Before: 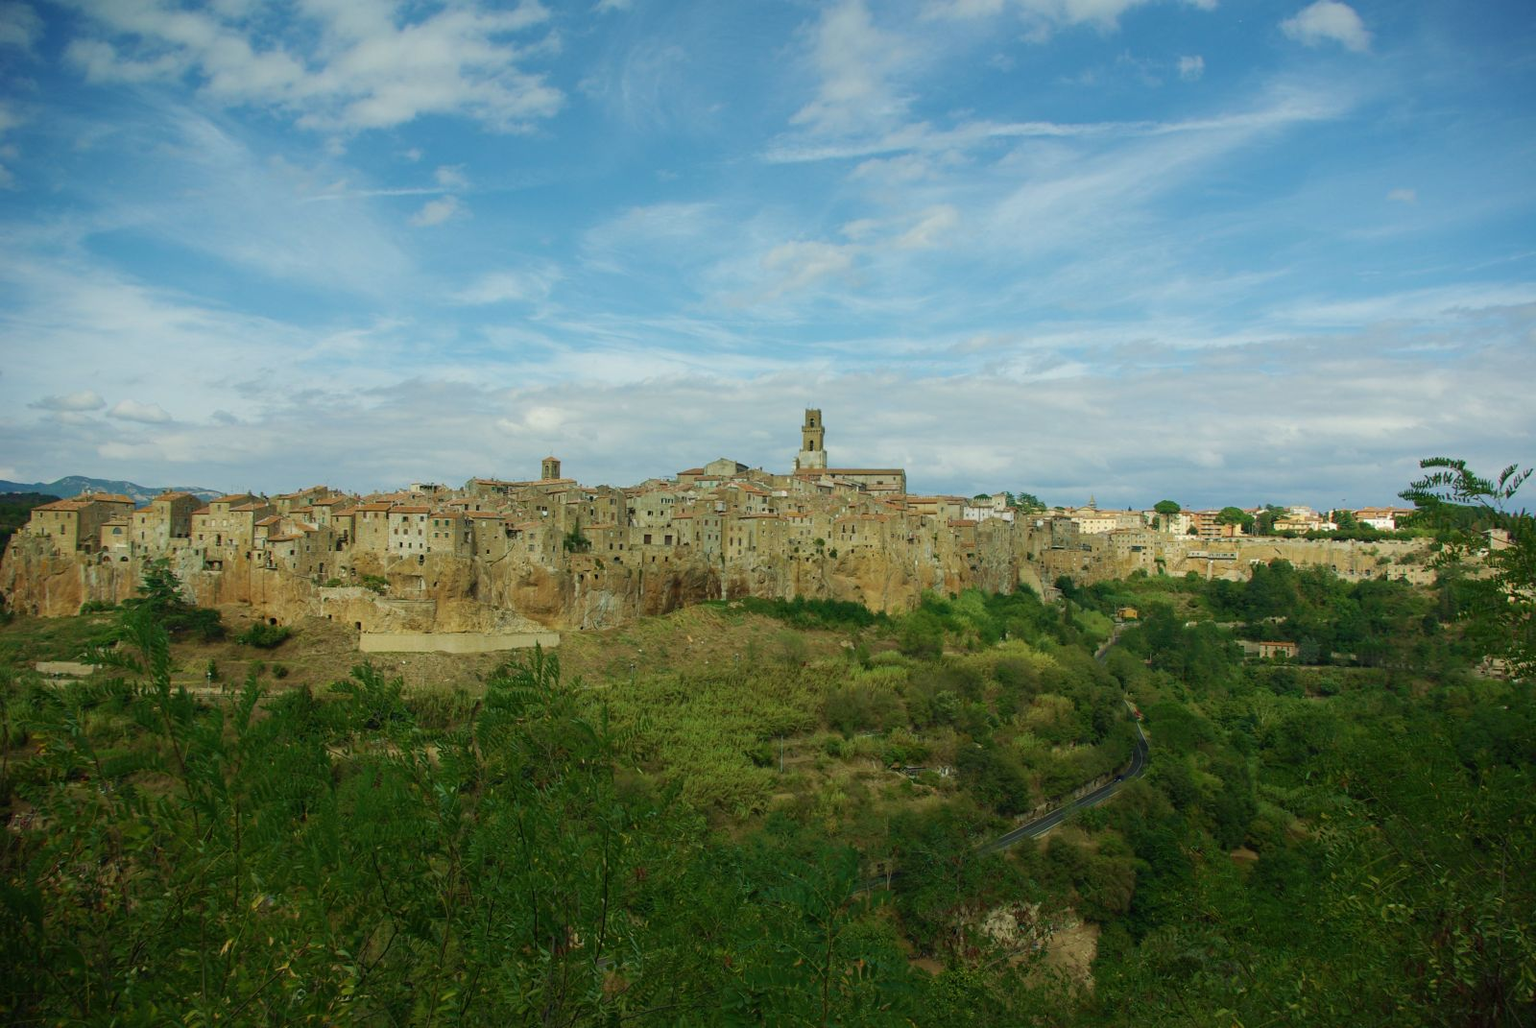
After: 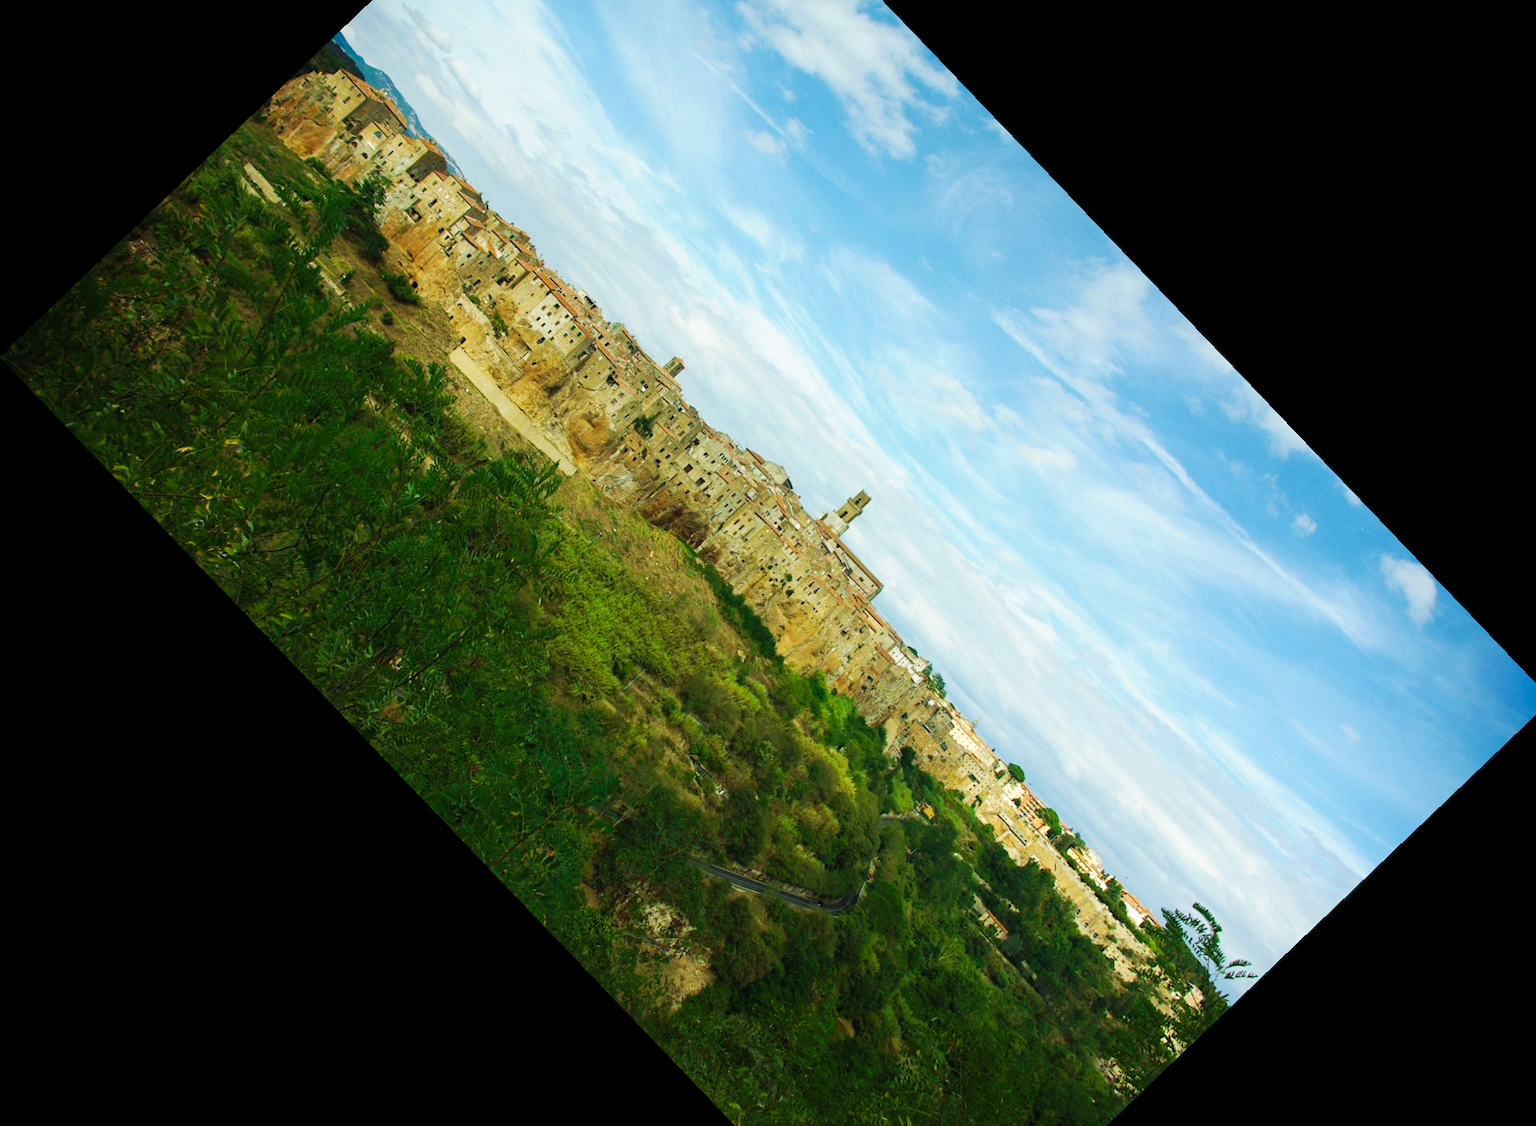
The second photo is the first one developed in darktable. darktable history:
tone curve: curves: ch0 [(0, 0) (0.003, 0.003) (0.011, 0.009) (0.025, 0.022) (0.044, 0.037) (0.069, 0.051) (0.1, 0.079) (0.136, 0.114) (0.177, 0.152) (0.224, 0.212) (0.277, 0.281) (0.335, 0.358) (0.399, 0.459) (0.468, 0.573) (0.543, 0.684) (0.623, 0.779) (0.709, 0.866) (0.801, 0.949) (0.898, 0.98) (1, 1)], preserve colors none
white balance: emerald 1
crop and rotate: angle -46.26°, top 16.234%, right 0.912%, bottom 11.704%
